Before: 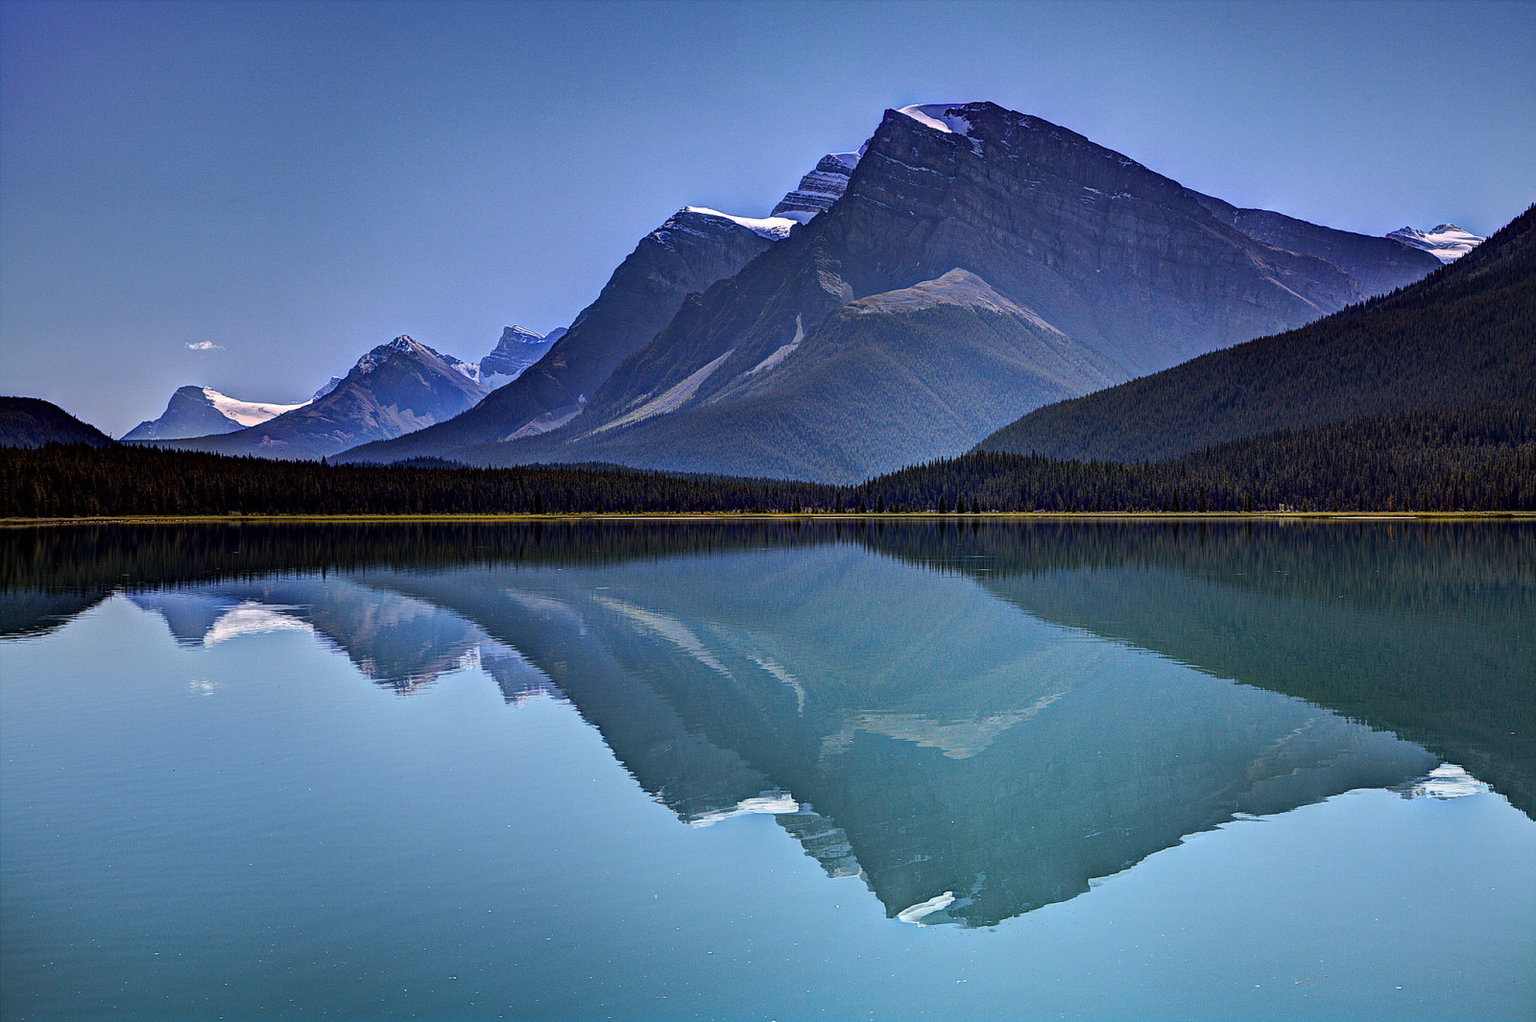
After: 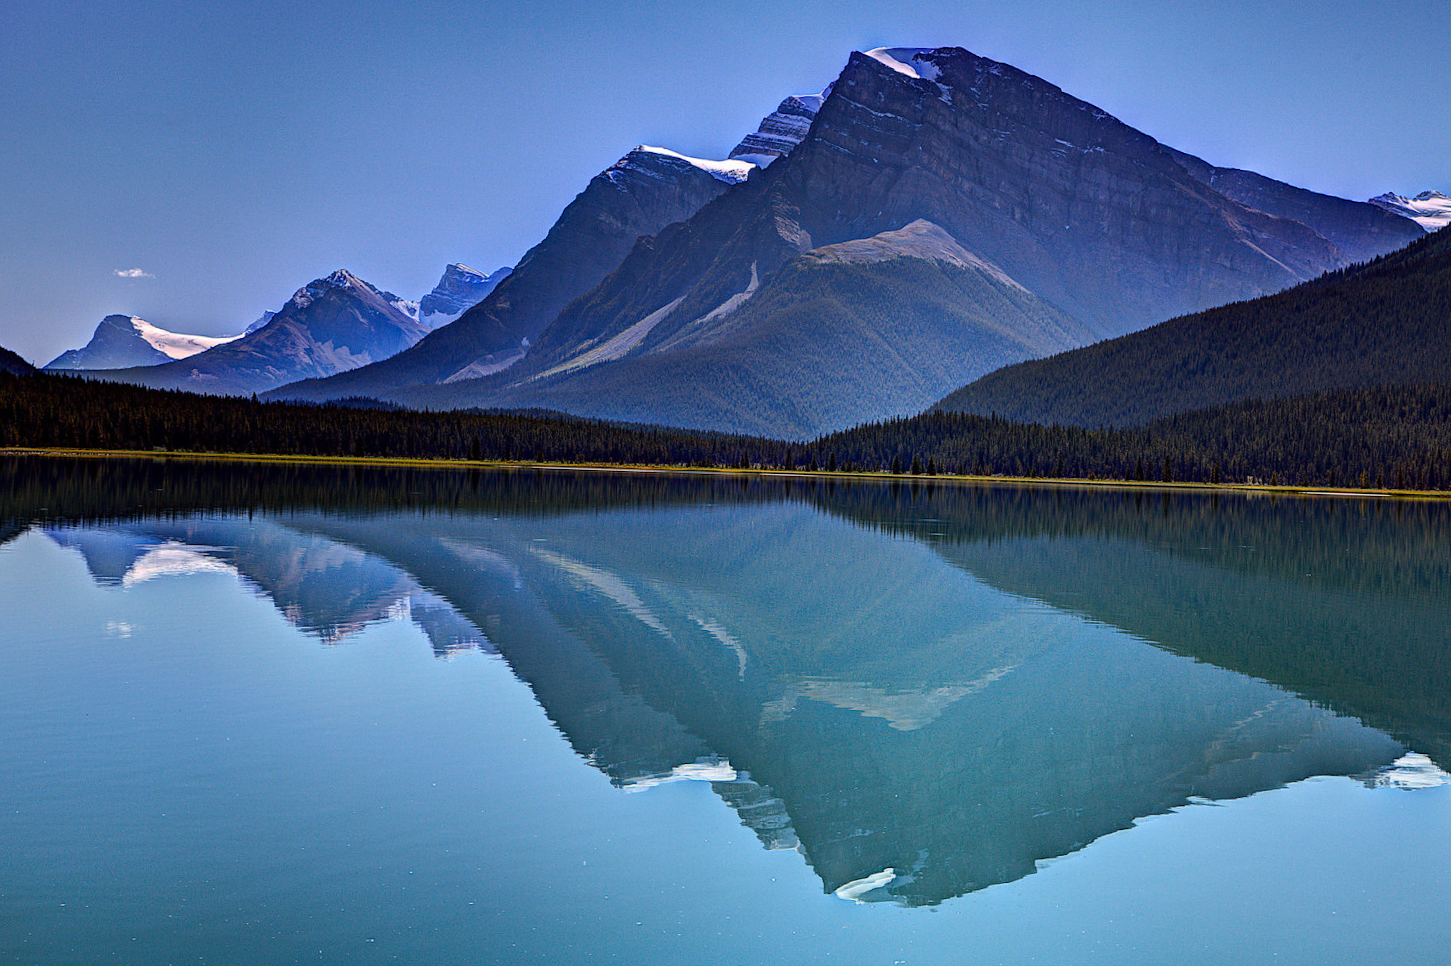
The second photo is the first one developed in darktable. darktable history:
crop and rotate: angle -1.96°, left 3.097%, top 4.154%, right 1.586%, bottom 0.529%
contrast brightness saturation: contrast 0.04, saturation 0.16
